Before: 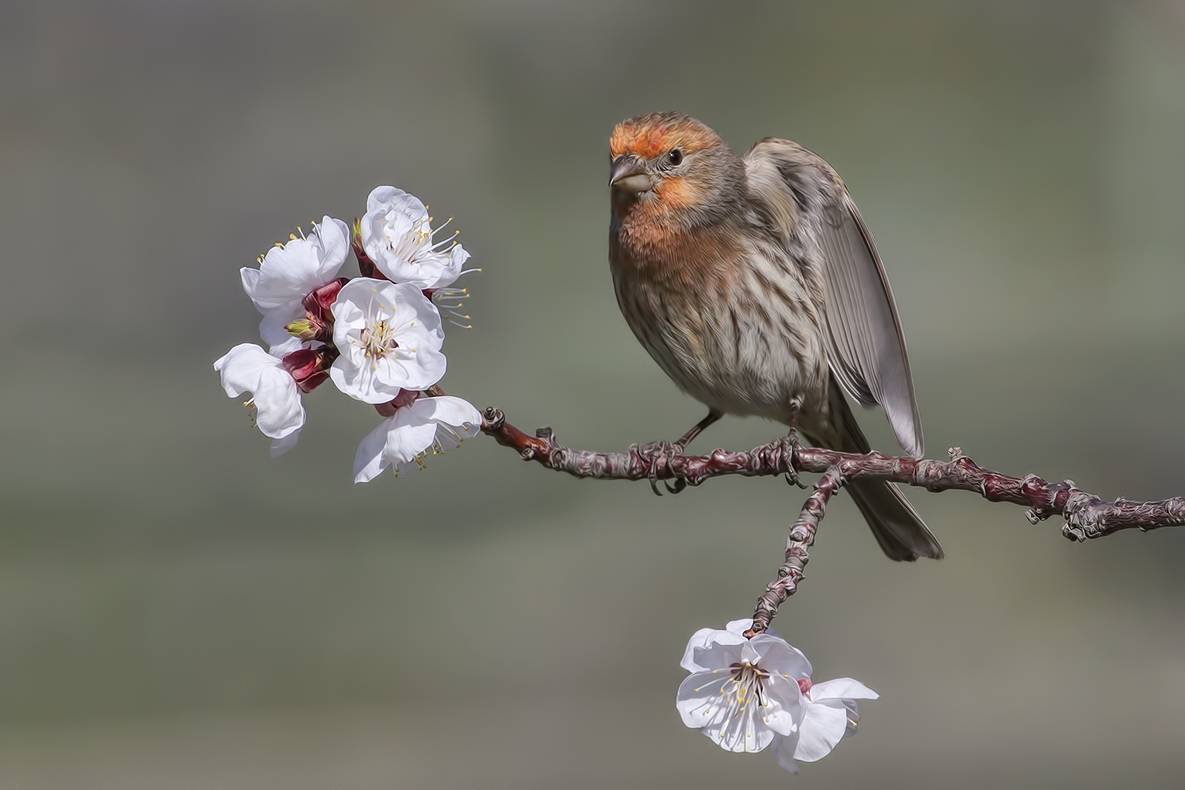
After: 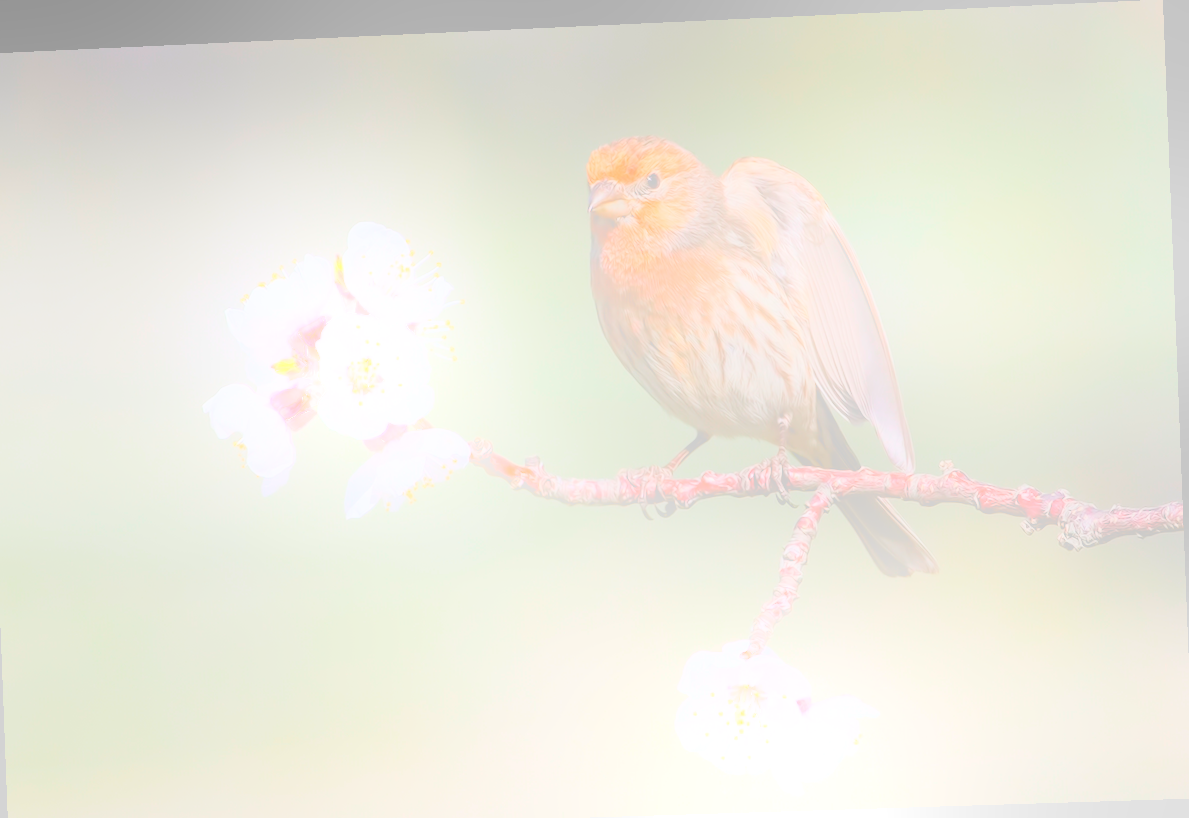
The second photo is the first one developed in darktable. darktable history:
crop: left 1.743%, right 0.268%, bottom 2.011%
filmic rgb: black relative exposure -7.65 EV, white relative exposure 4.56 EV, hardness 3.61
rotate and perspective: rotation -2.22°, lens shift (horizontal) -0.022, automatic cropping off
bloom: size 25%, threshold 5%, strength 90%
